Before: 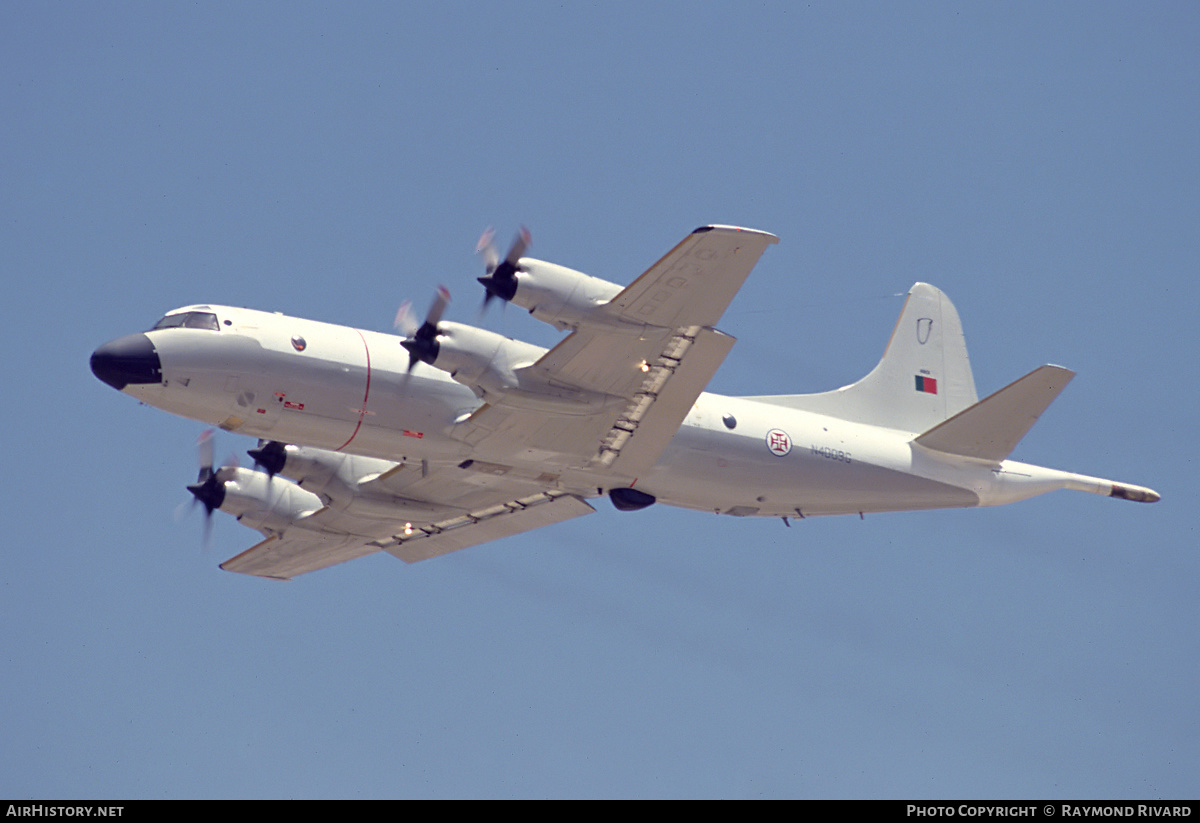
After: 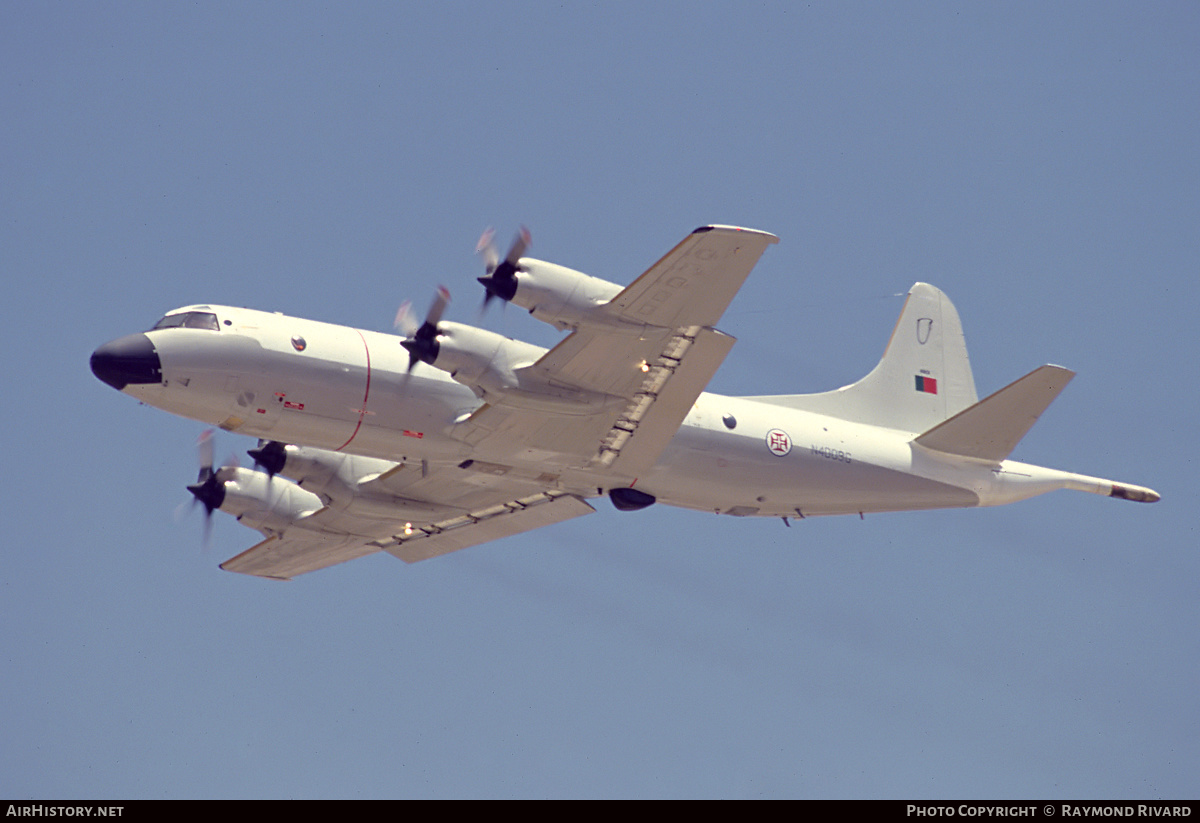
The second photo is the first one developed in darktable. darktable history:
color correction: highlights a* -1.01, highlights b* 4.59, shadows a* 3.65
